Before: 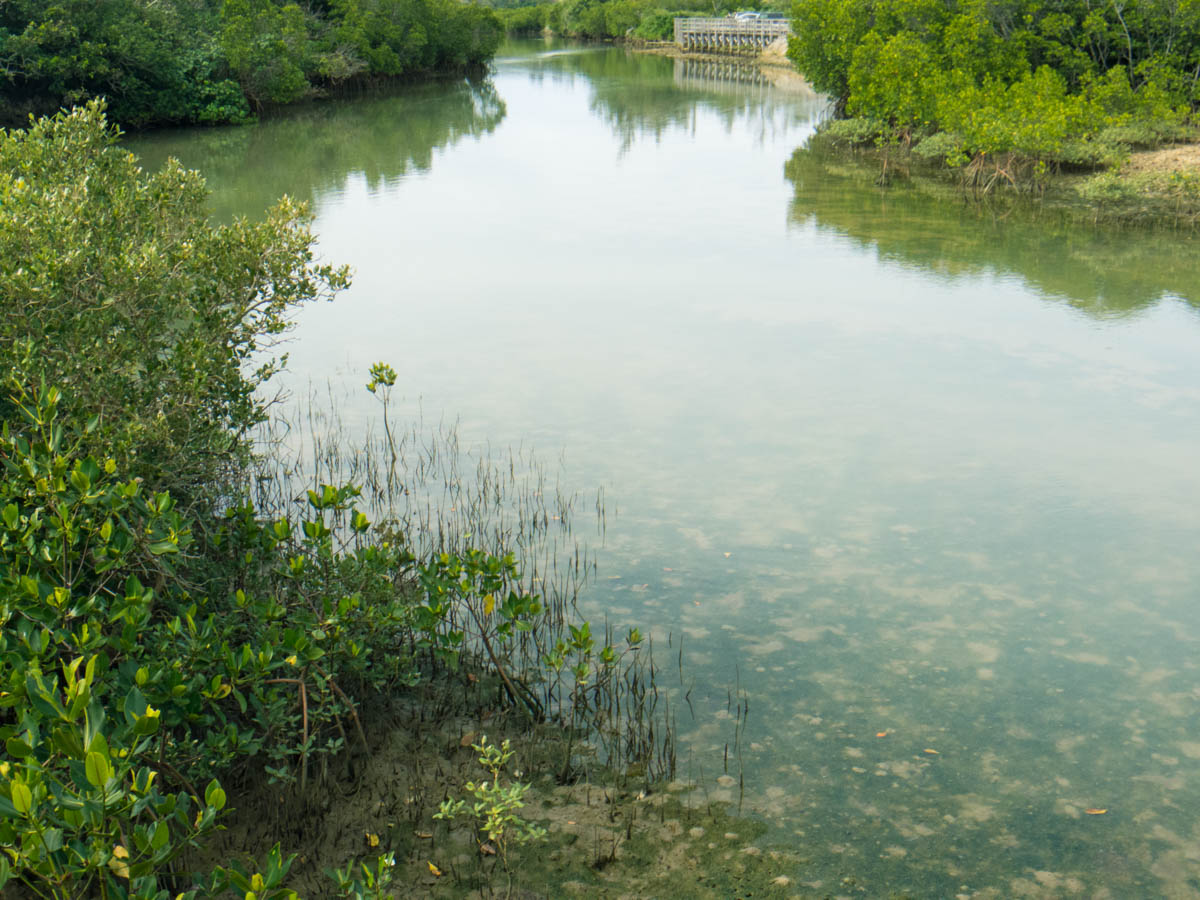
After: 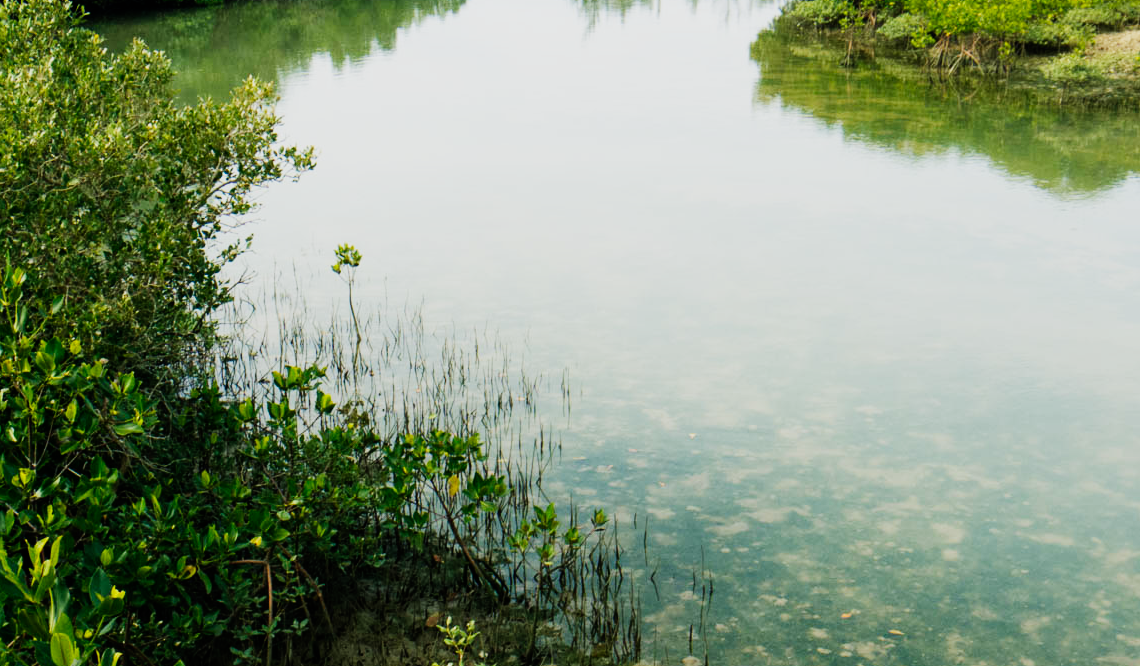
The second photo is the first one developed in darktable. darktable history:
crop and rotate: left 2.991%, top 13.302%, right 1.981%, bottom 12.636%
sigmoid: contrast 2, skew -0.2, preserve hue 0%, red attenuation 0.1, red rotation 0.035, green attenuation 0.1, green rotation -0.017, blue attenuation 0.15, blue rotation -0.052, base primaries Rec2020
